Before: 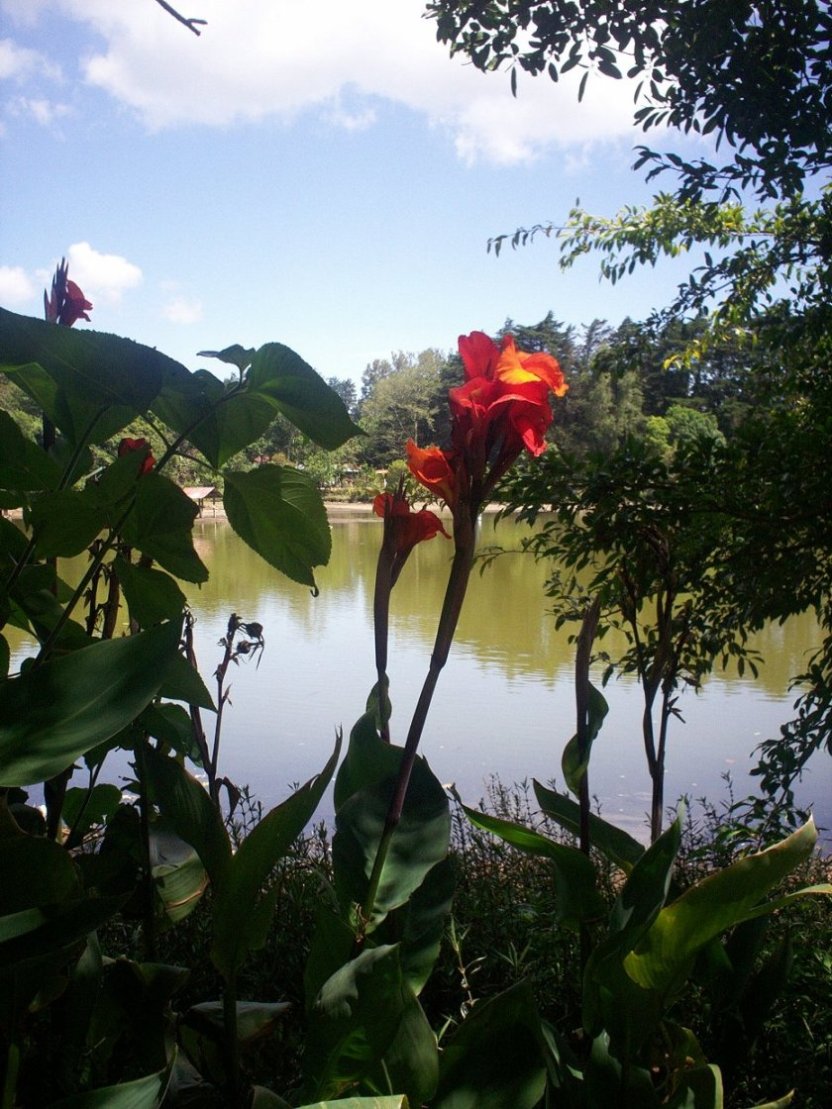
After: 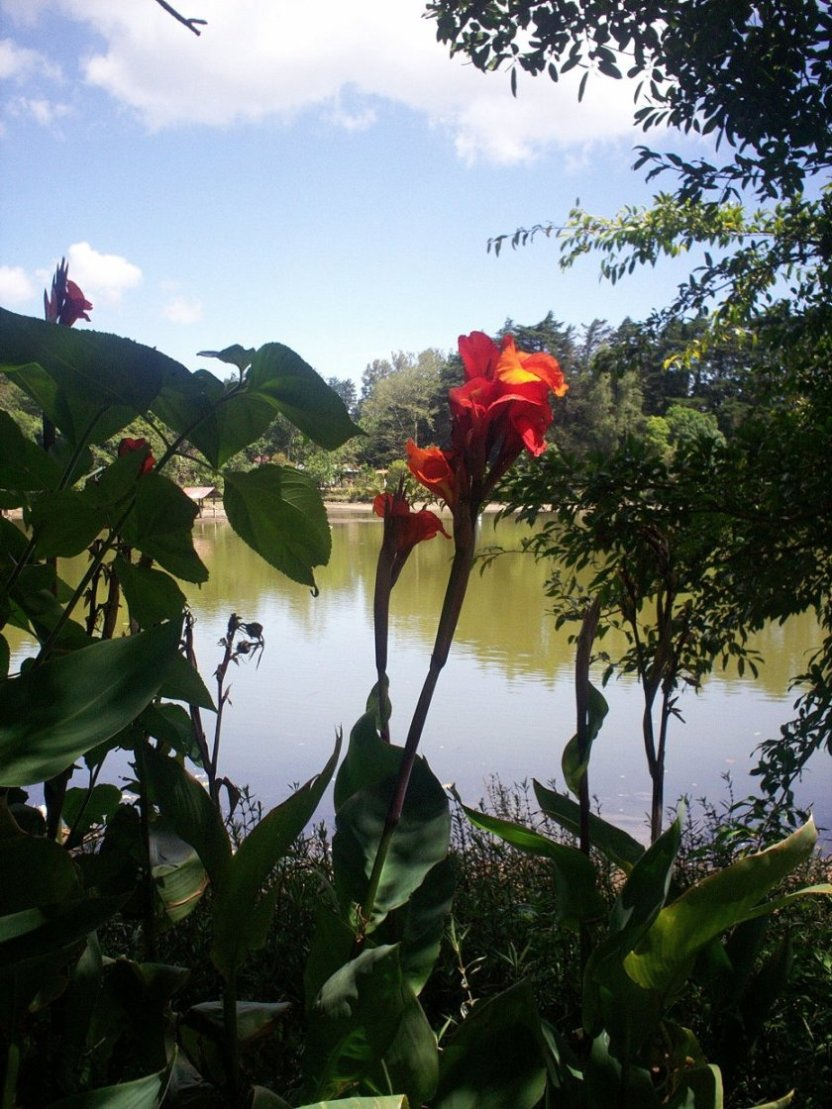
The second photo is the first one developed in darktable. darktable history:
shadows and highlights: radius 336.89, shadows 28.15, soften with gaussian
